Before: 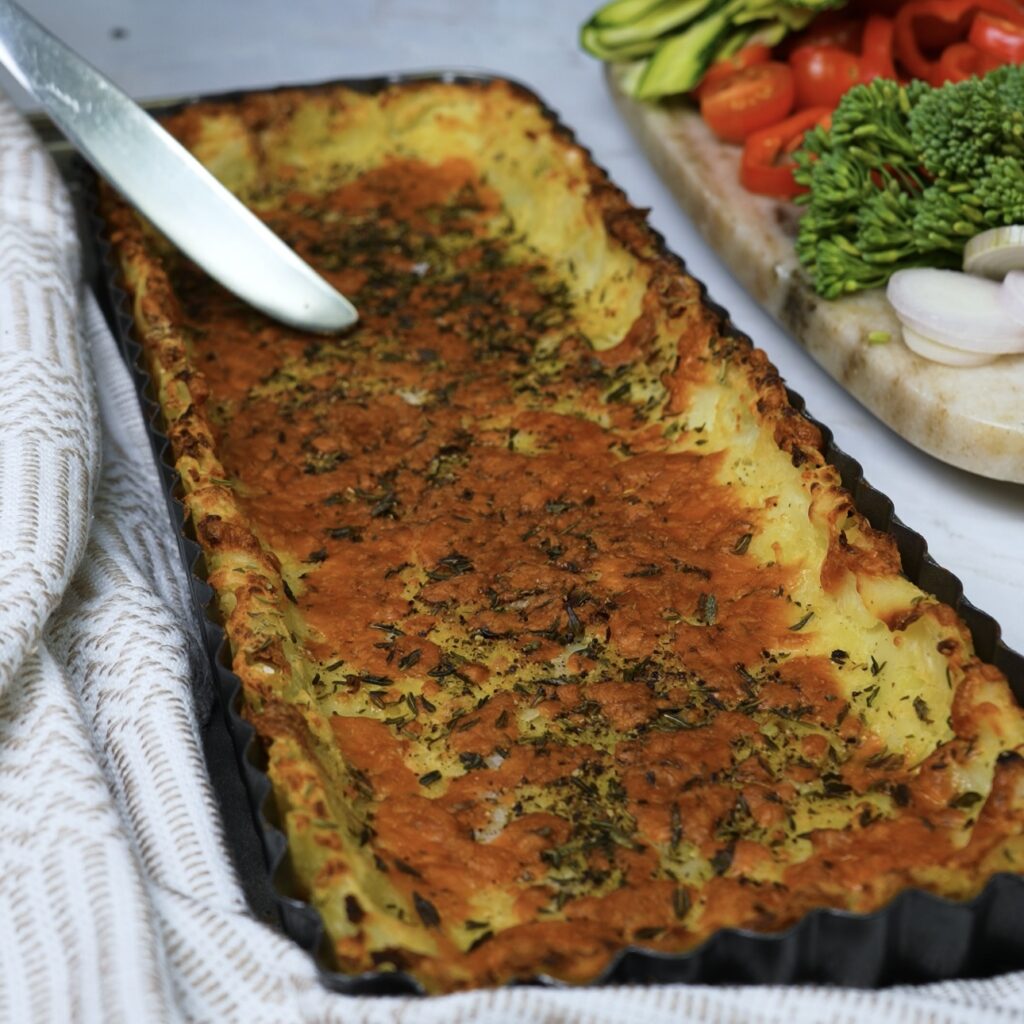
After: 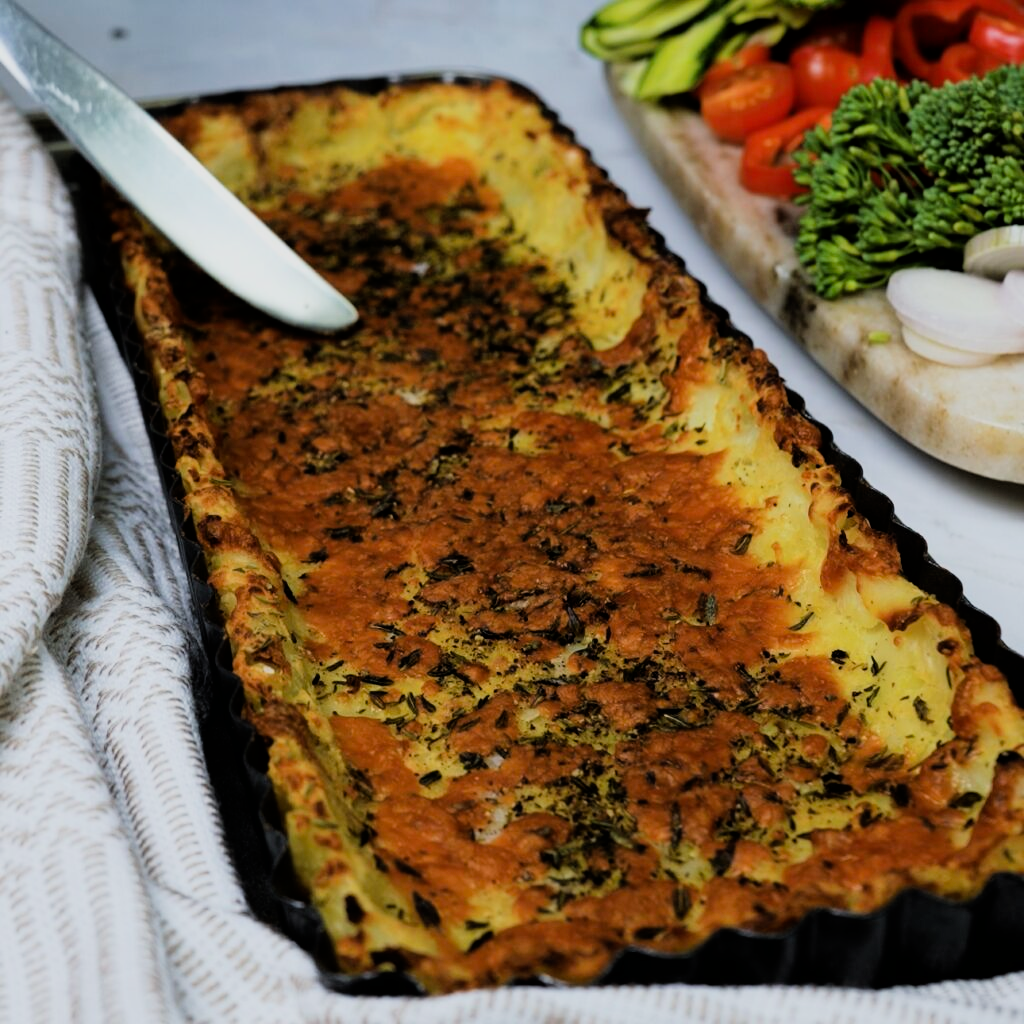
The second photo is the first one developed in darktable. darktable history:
filmic rgb: black relative exposure -5.14 EV, white relative exposure 4 EV, hardness 2.9, contrast 1.297, highlights saturation mix -30.38%
